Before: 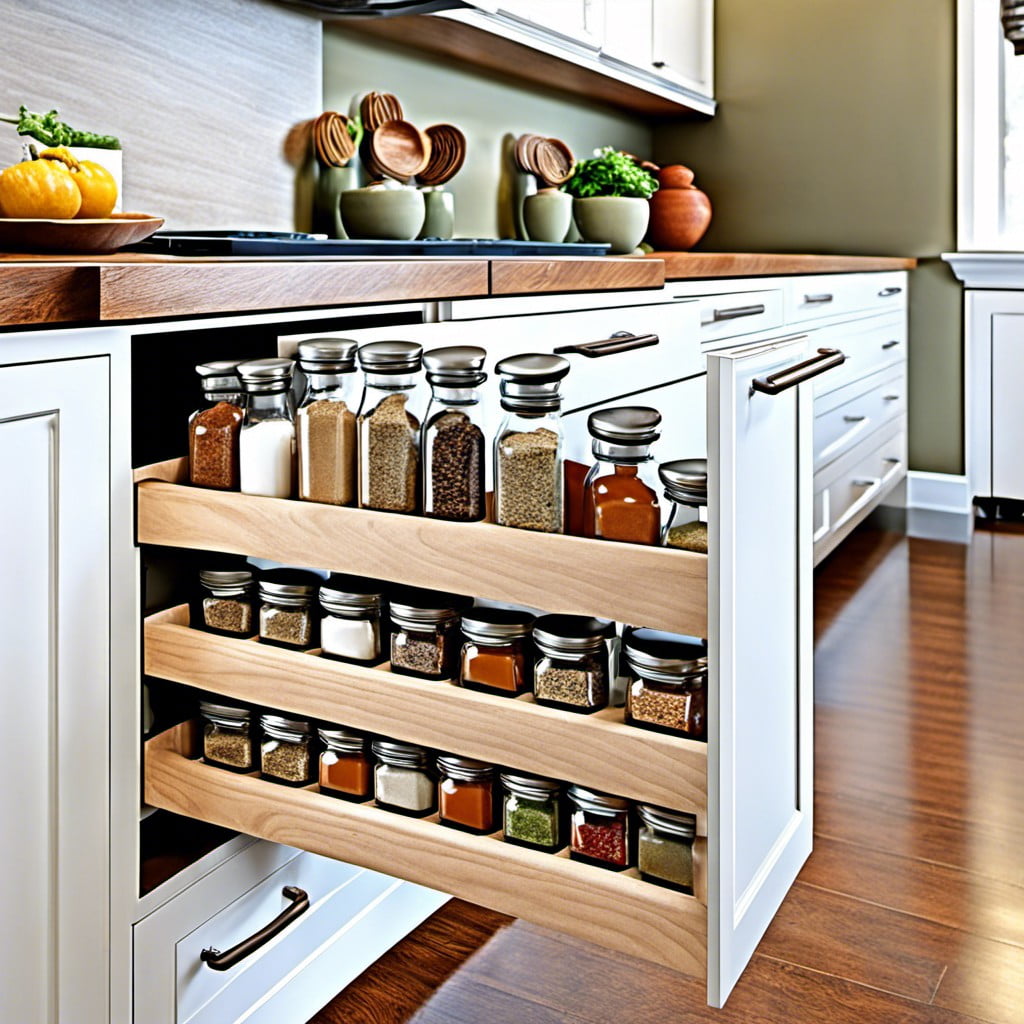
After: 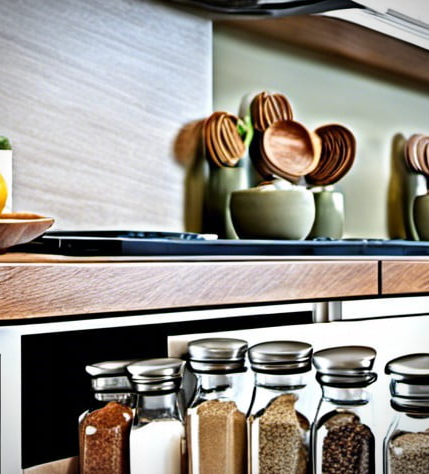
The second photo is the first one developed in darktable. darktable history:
crop and rotate: left 10.817%, top 0.062%, right 47.194%, bottom 53.626%
vignetting: fall-off start 91.19%
